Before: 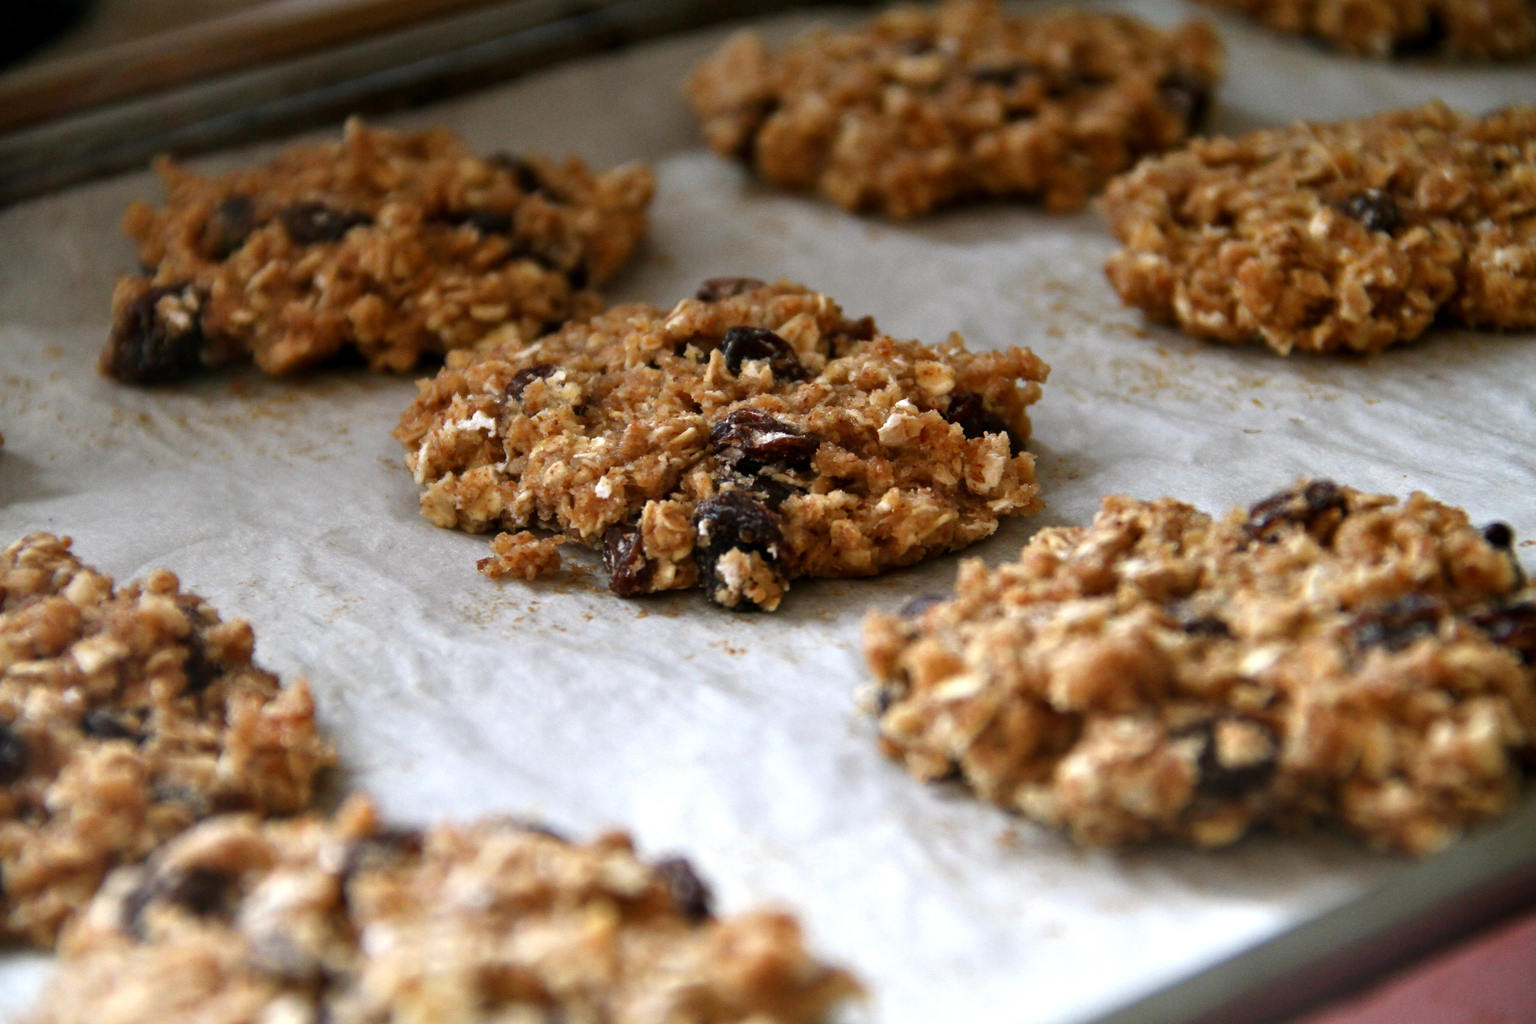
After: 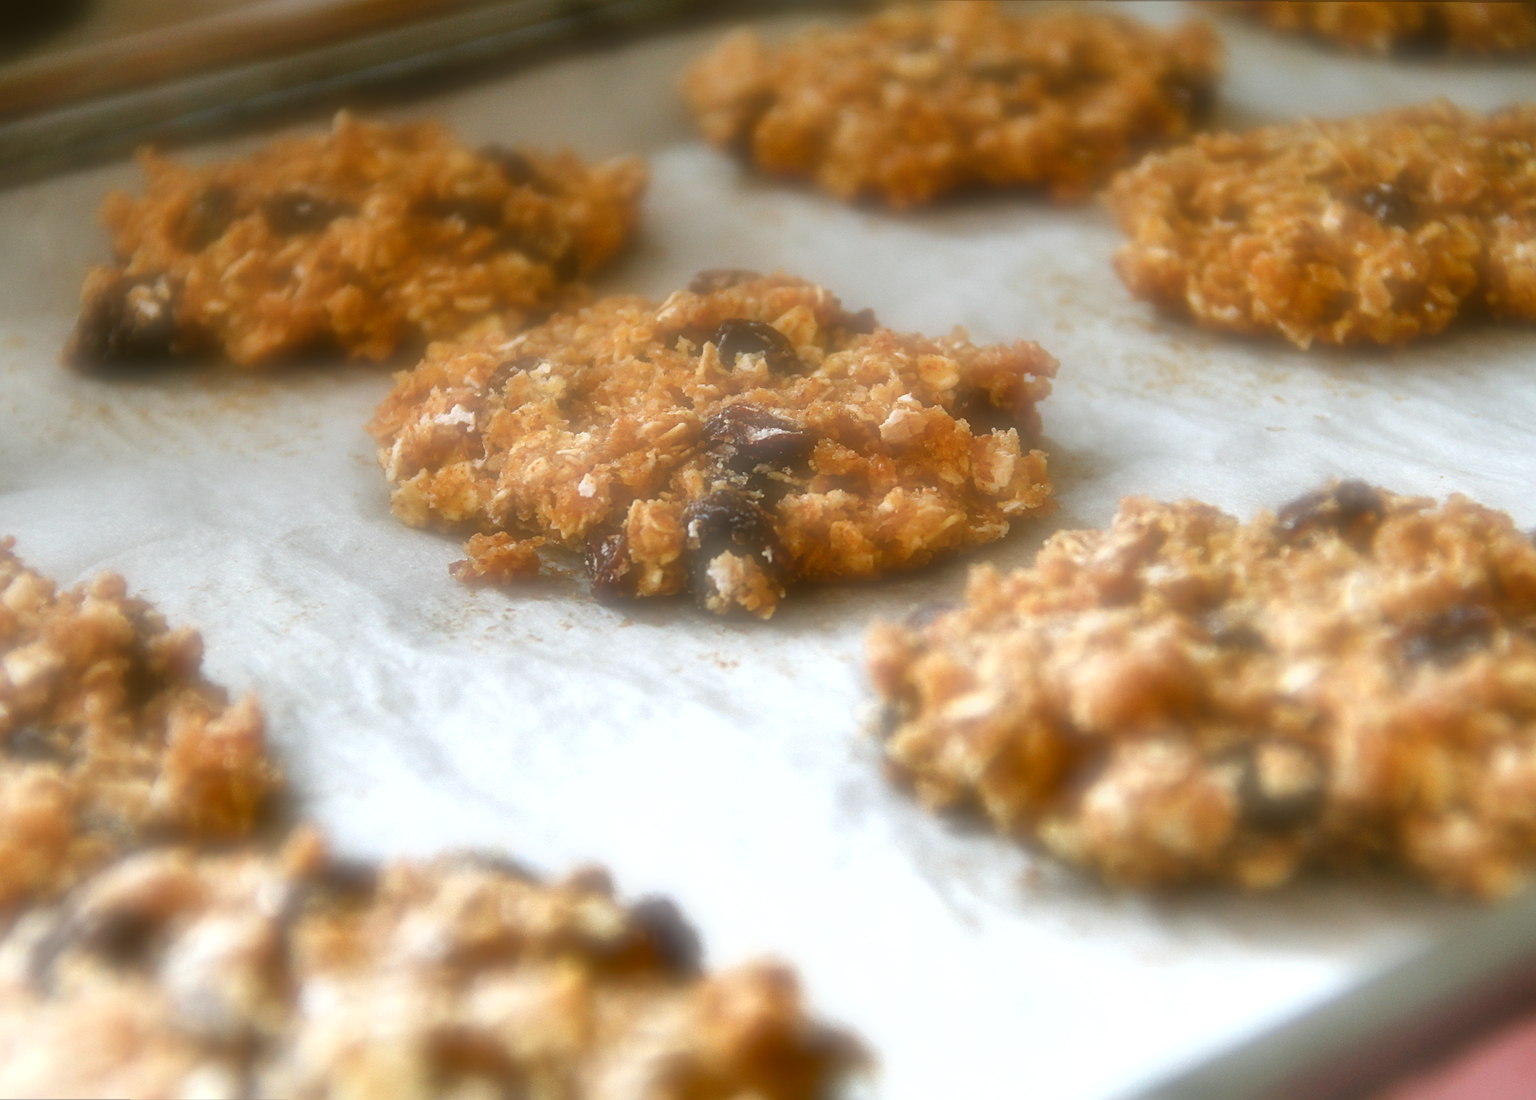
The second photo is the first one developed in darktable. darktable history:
exposure: exposure 0.236 EV, compensate highlight preservation false
rotate and perspective: rotation 0.215°, lens shift (vertical) -0.139, crop left 0.069, crop right 0.939, crop top 0.002, crop bottom 0.996
contrast brightness saturation: brightness 0.09, saturation 0.19
sharpen: on, module defaults
color balance: lift [1.004, 1.002, 1.002, 0.998], gamma [1, 1.007, 1.002, 0.993], gain [1, 0.977, 1.013, 1.023], contrast -3.64%
soften: on, module defaults
shadows and highlights: radius 171.16, shadows 27, white point adjustment 3.13, highlights -67.95, soften with gaussian
